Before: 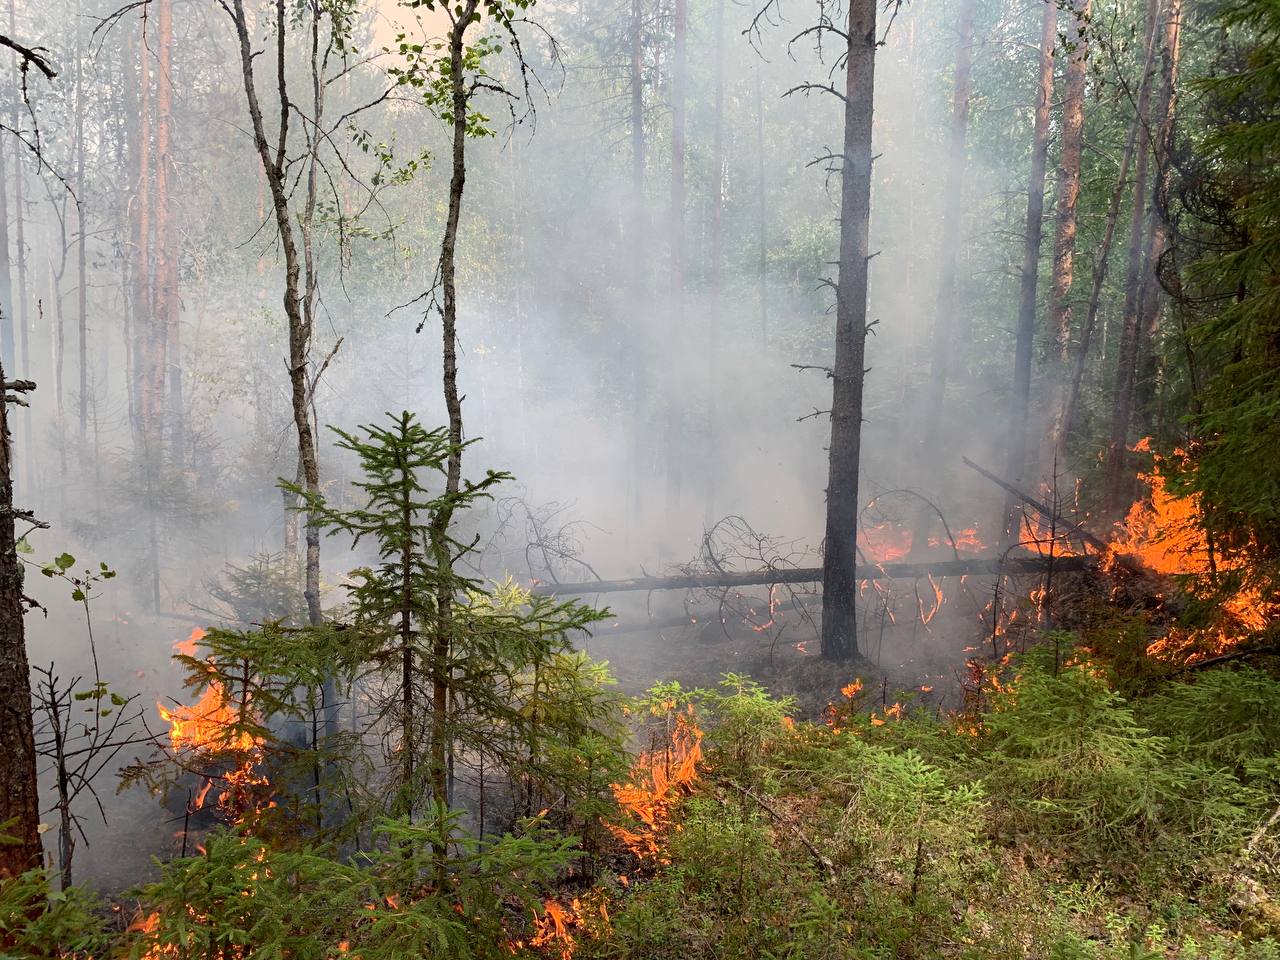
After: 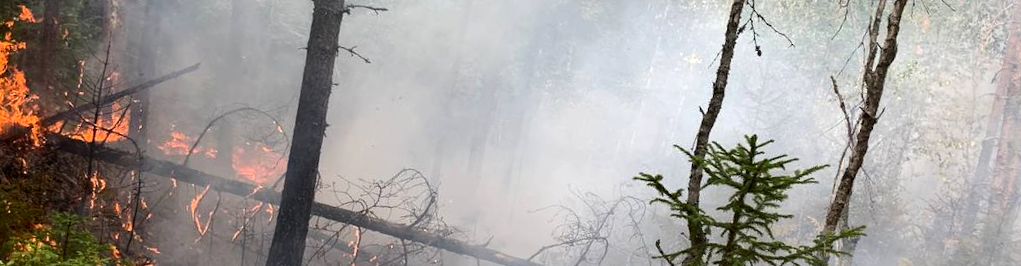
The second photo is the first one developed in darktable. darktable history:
crop and rotate: angle 16.12°, top 30.835%, bottom 35.653%
rotate and perspective: rotation 4.1°, automatic cropping off
tone equalizer: -8 EV -0.417 EV, -7 EV -0.389 EV, -6 EV -0.333 EV, -5 EV -0.222 EV, -3 EV 0.222 EV, -2 EV 0.333 EV, -1 EV 0.389 EV, +0 EV 0.417 EV, edges refinement/feathering 500, mask exposure compensation -1.57 EV, preserve details no
contrast brightness saturation: contrast 0.03, brightness -0.04
